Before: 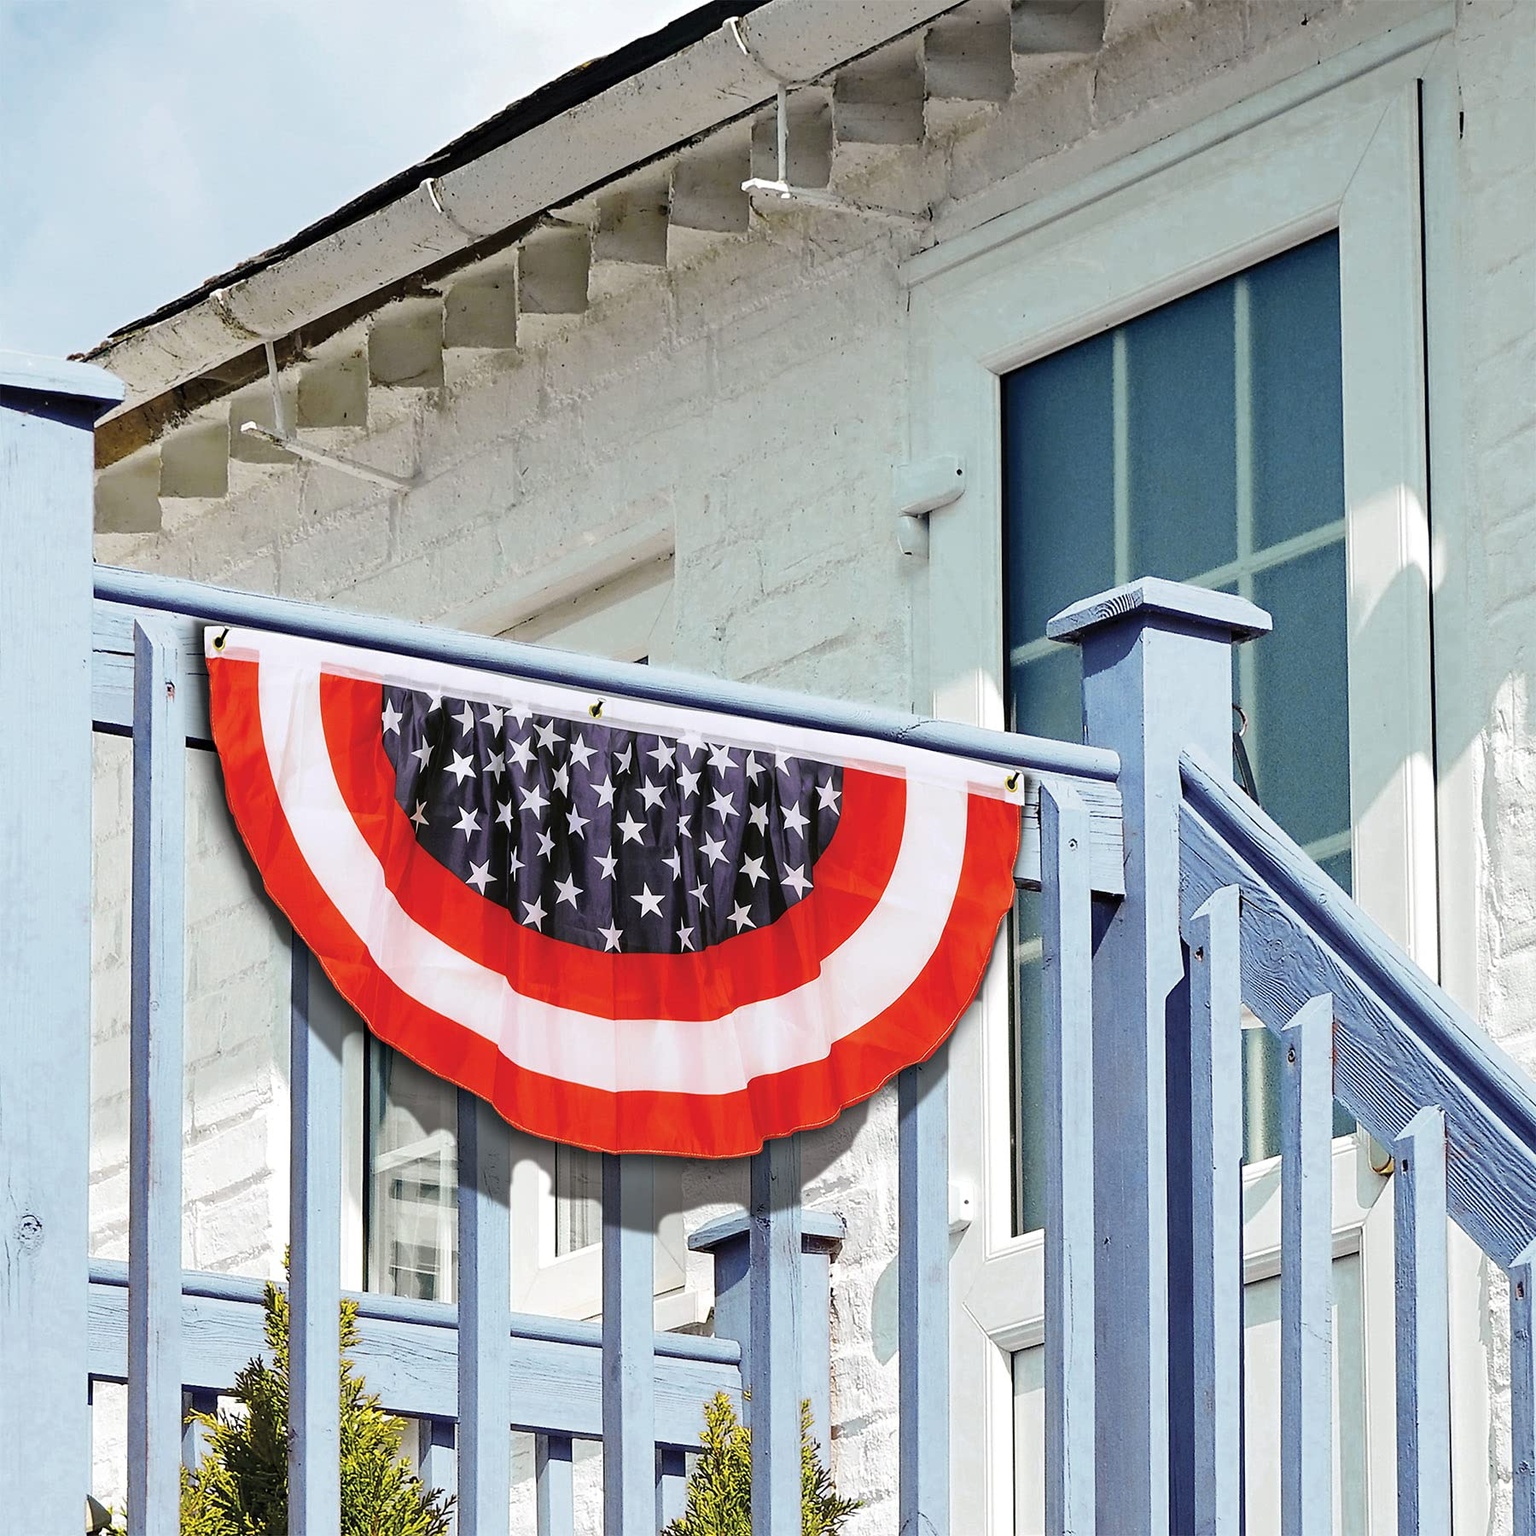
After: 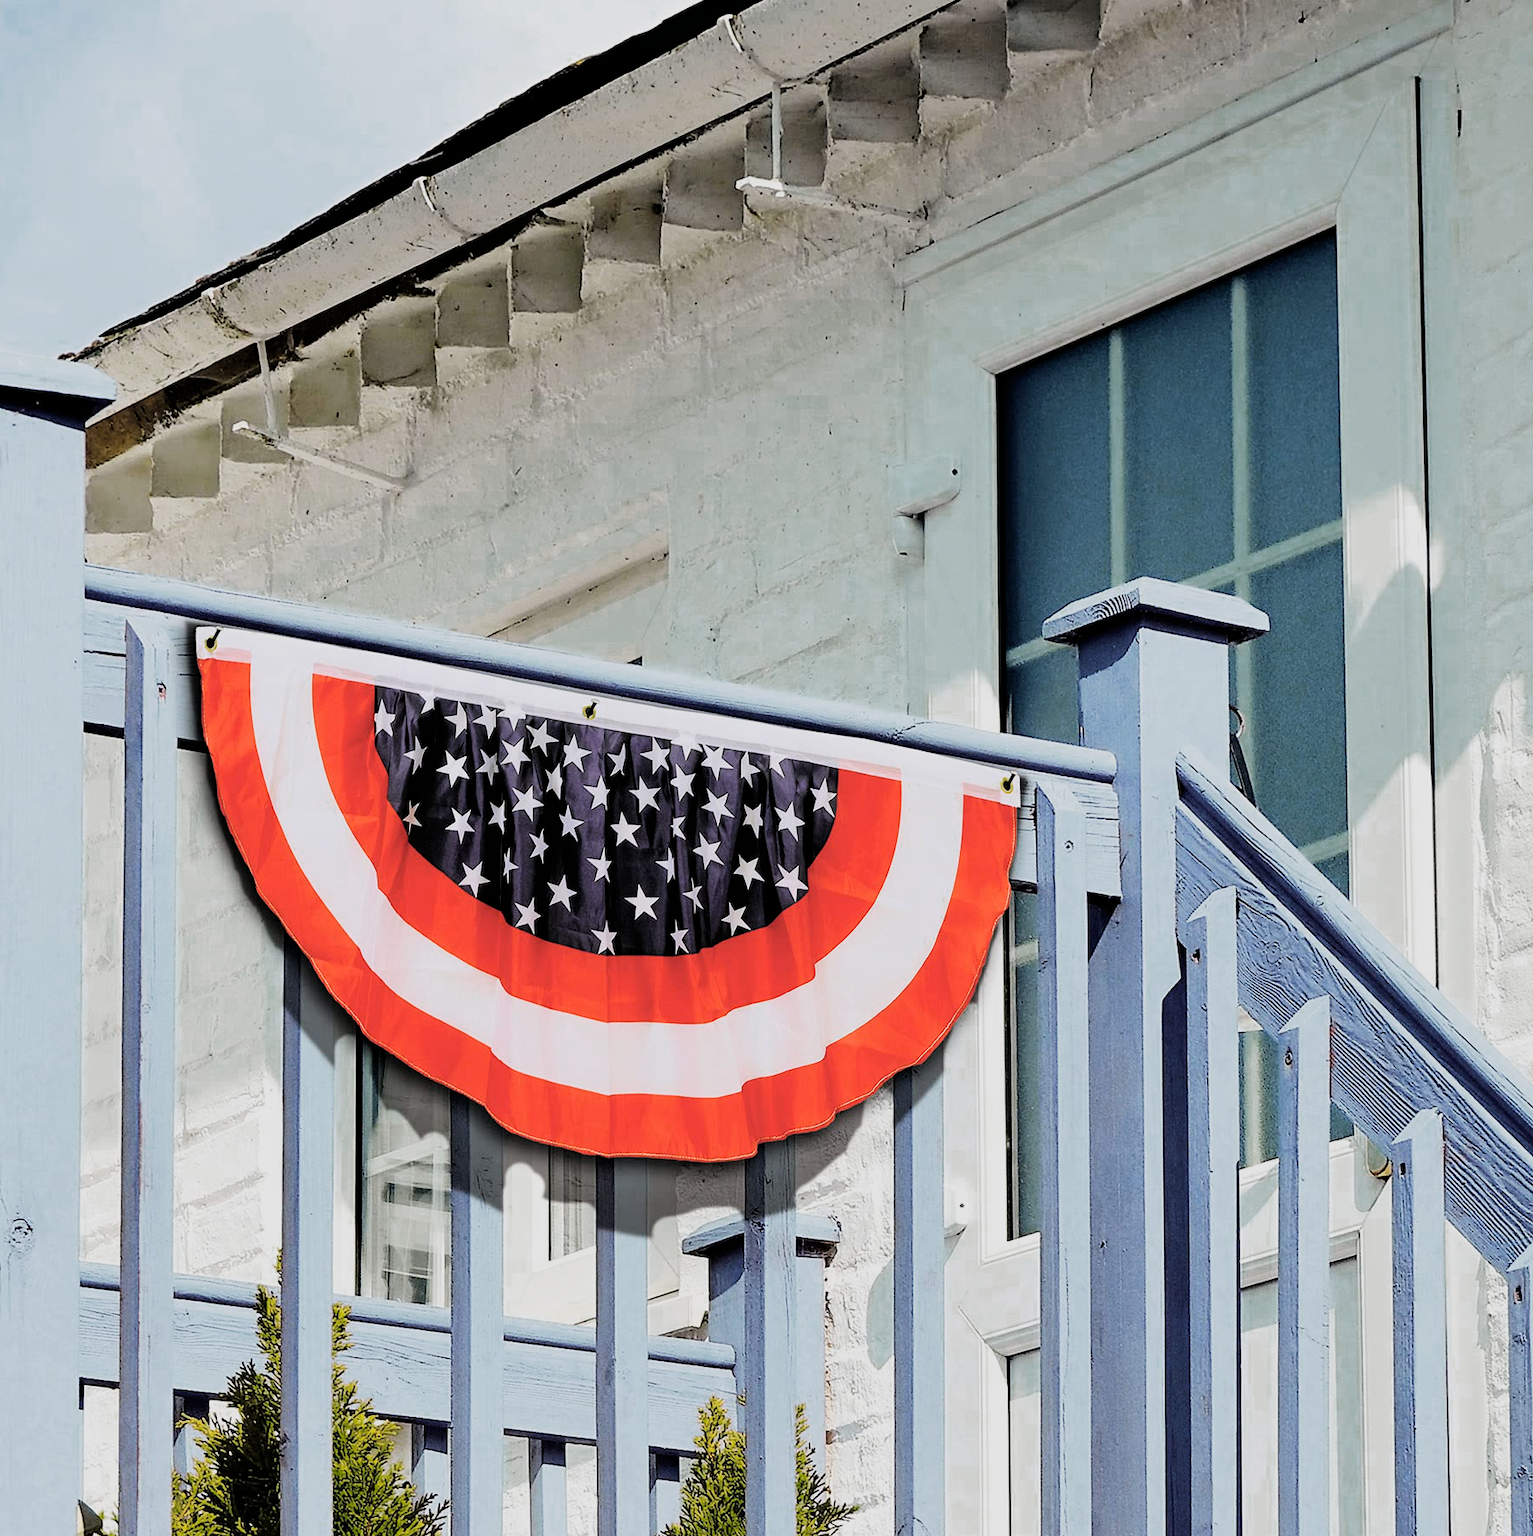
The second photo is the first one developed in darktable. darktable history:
filmic rgb: black relative exposure -5 EV, hardness 2.88, contrast 1.3, highlights saturation mix -10%
white balance: red 1, blue 1
crop and rotate: left 0.614%, top 0.179%, bottom 0.309%
color zones: curves: ch0 [(0.25, 0.5) (0.347, 0.092) (0.75, 0.5)]; ch1 [(0.25, 0.5) (0.33, 0.51) (0.75, 0.5)]
